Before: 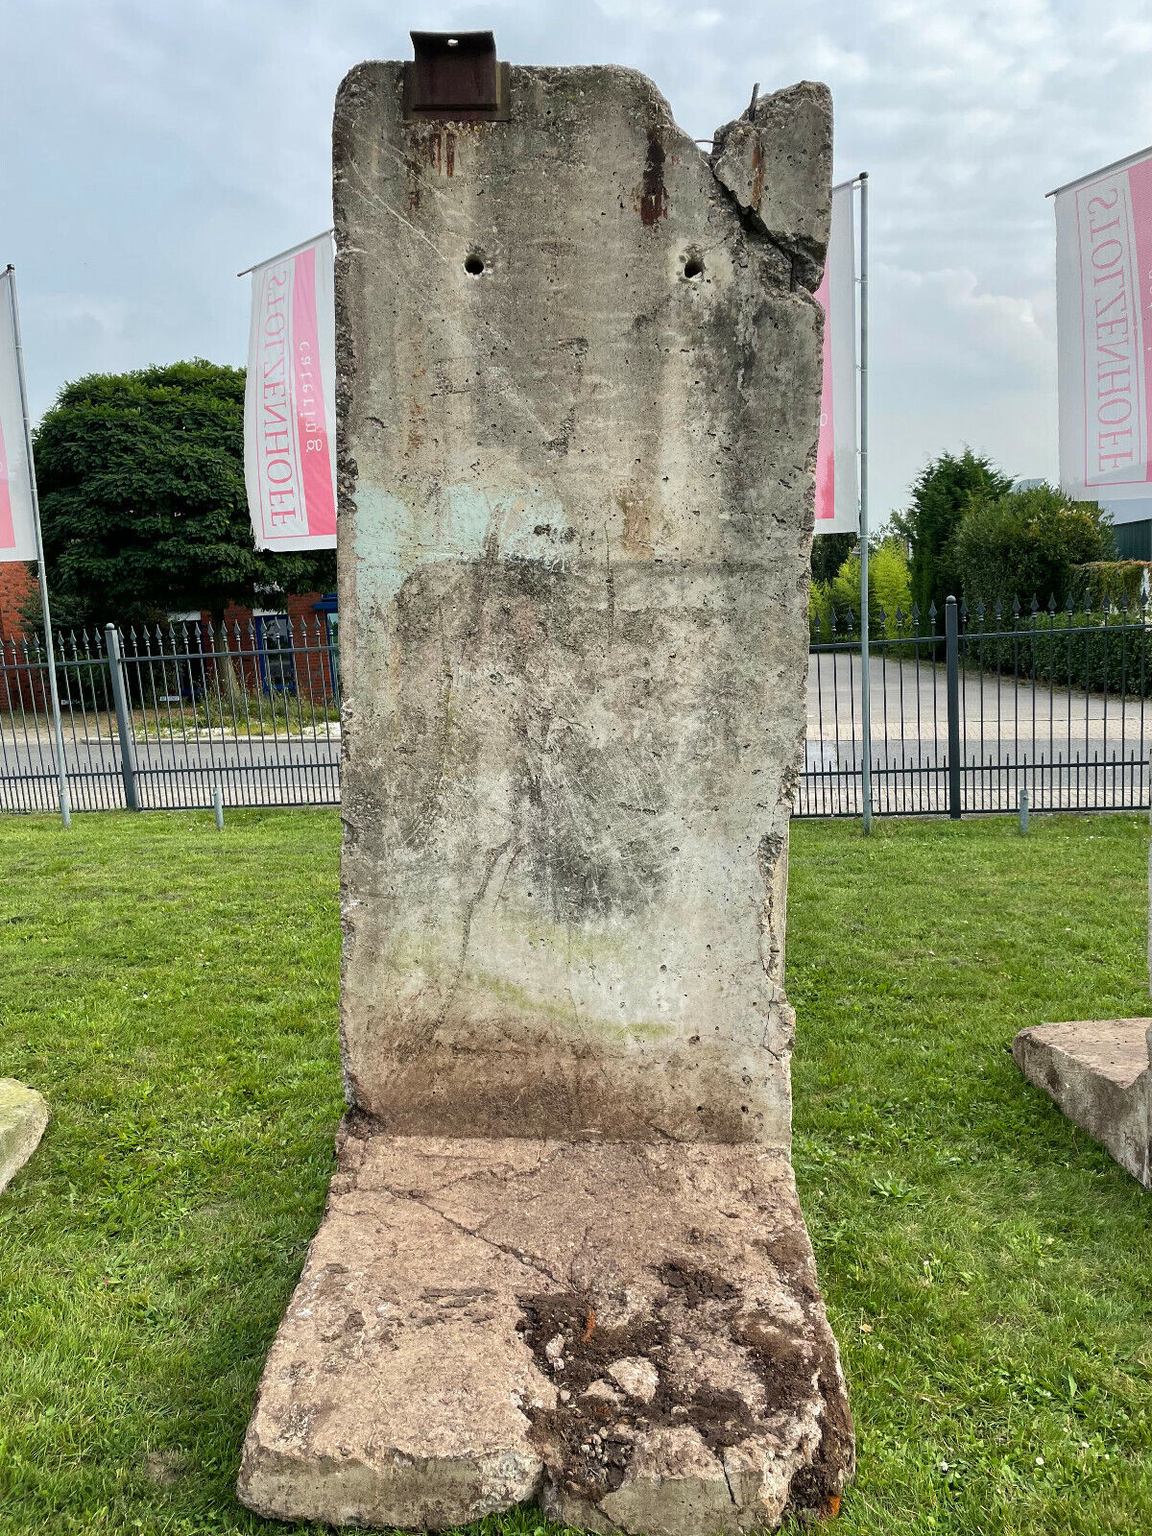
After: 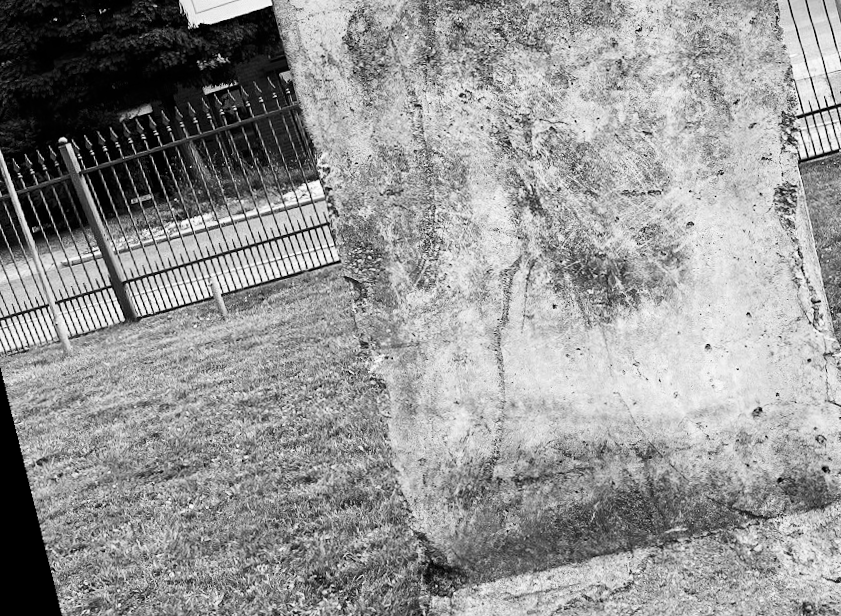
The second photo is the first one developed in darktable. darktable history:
contrast brightness saturation: contrast 0.28
crop and rotate: angle -0.82°, left 3.85%, top 31.828%, right 27.992%
monochrome: on, module defaults
rotate and perspective: rotation -14.8°, crop left 0.1, crop right 0.903, crop top 0.25, crop bottom 0.748
